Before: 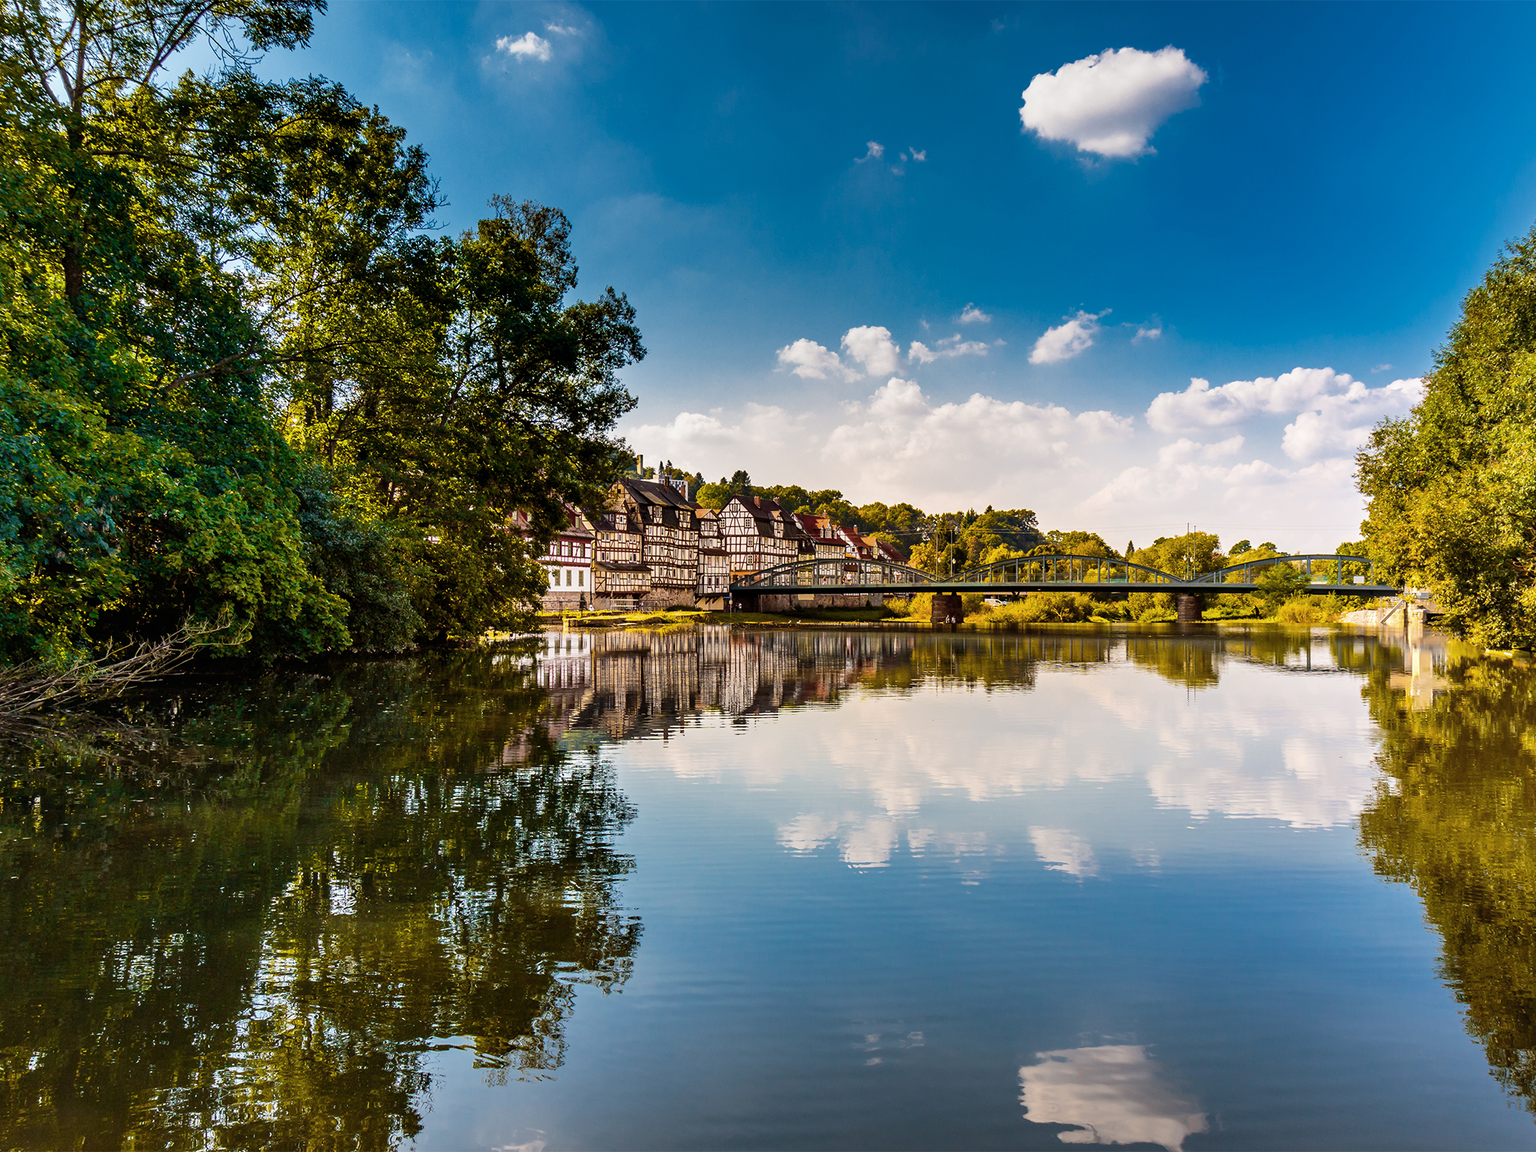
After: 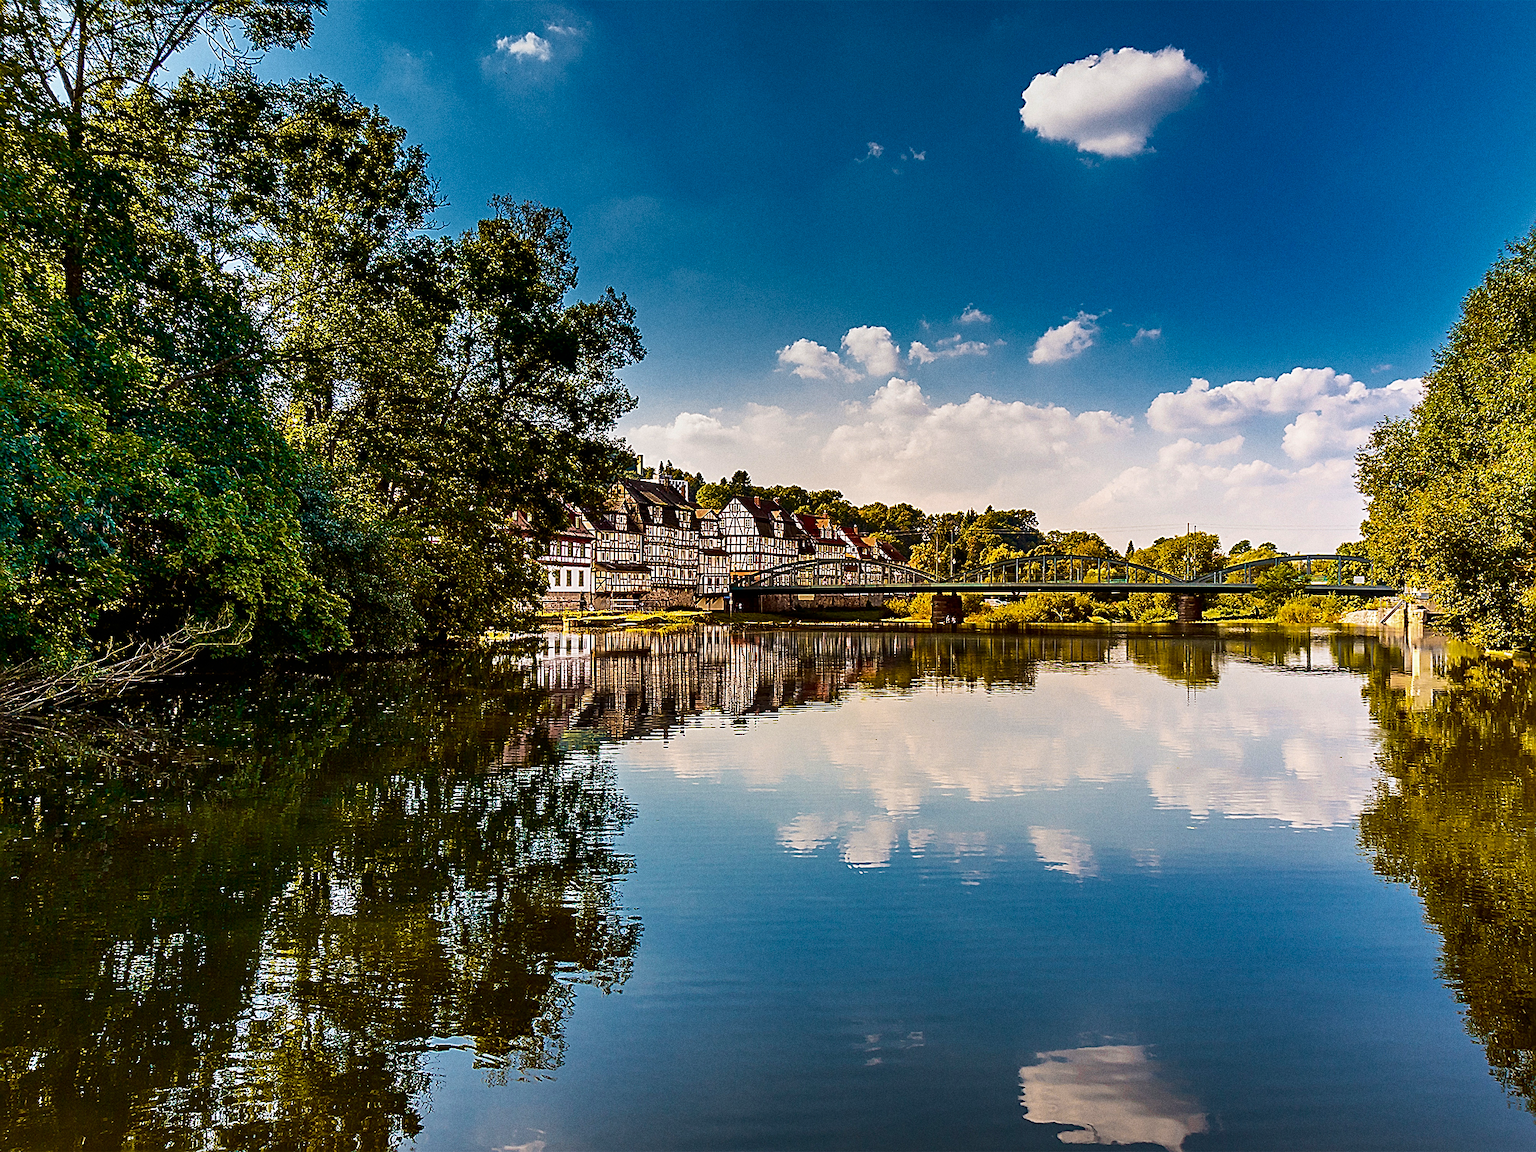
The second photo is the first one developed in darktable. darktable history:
grain: coarseness 0.09 ISO
velvia: on, module defaults
sharpen: radius 1.685, amount 1.294
contrast brightness saturation: contrast 0.07, brightness -0.13, saturation 0.06
exposure: exposure -0.041 EV, compensate highlight preservation false
